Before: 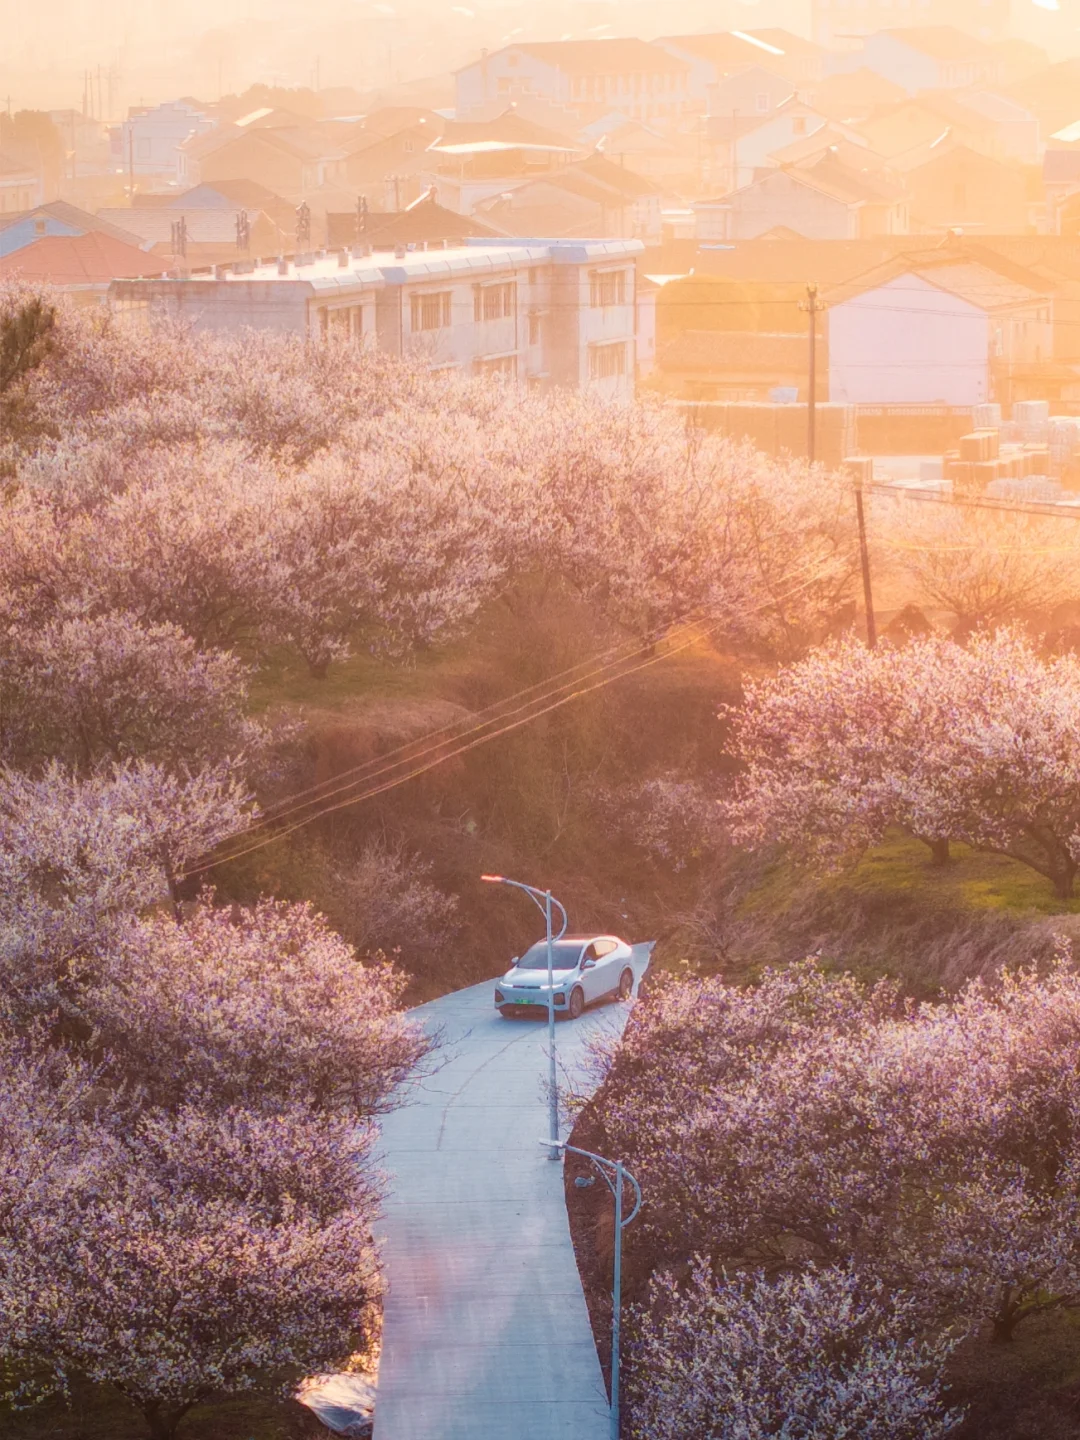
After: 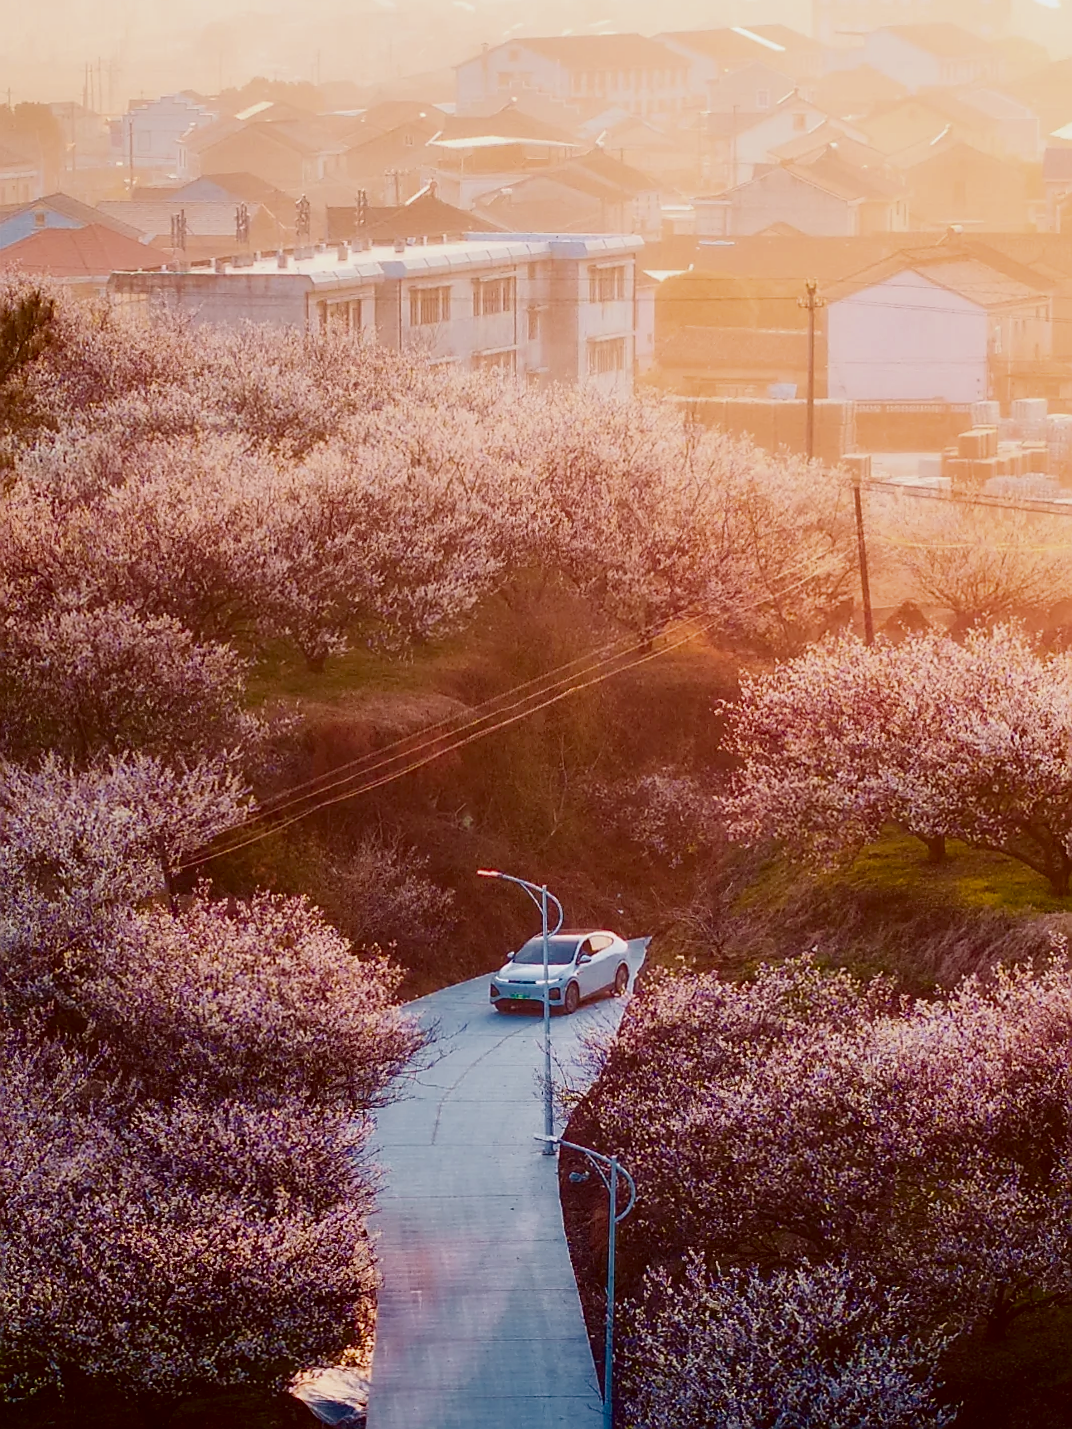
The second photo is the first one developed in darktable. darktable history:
crop and rotate: angle -0.315°
sharpen: radius 1.414, amount 1.259, threshold 0.823
exposure: exposure 0.83 EV, compensate exposure bias true, compensate highlight preservation false
contrast brightness saturation: contrast 0.088, brightness -0.596, saturation 0.172
filmic rgb: black relative exposure -7.99 EV, white relative exposure 4.06 EV, hardness 4.14
